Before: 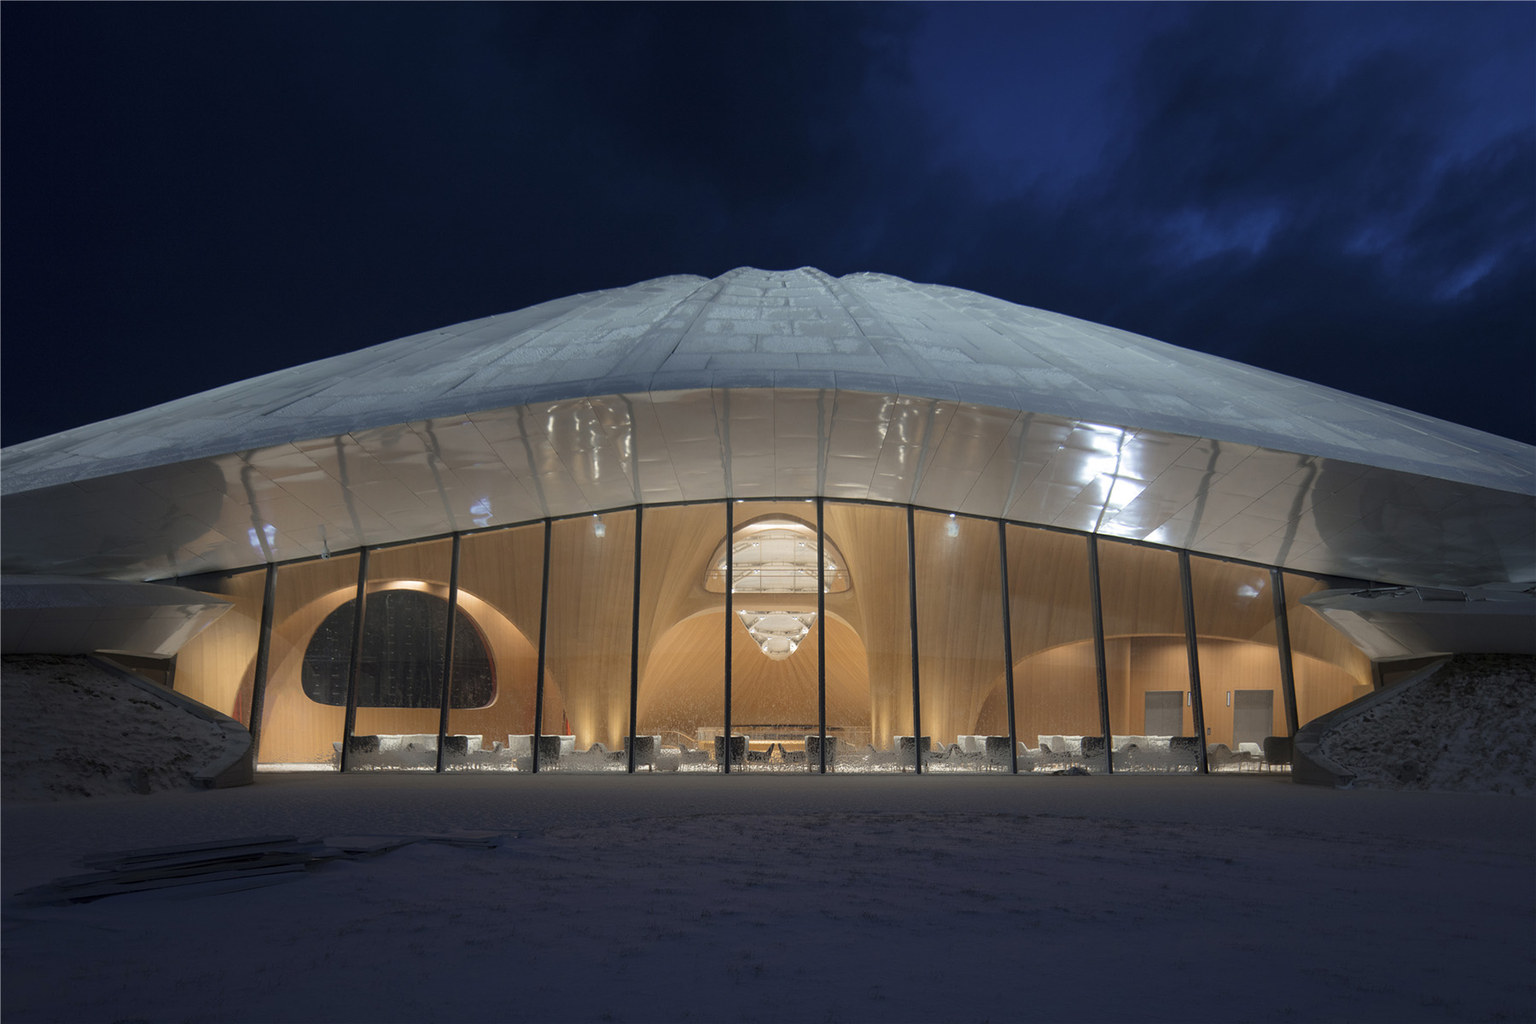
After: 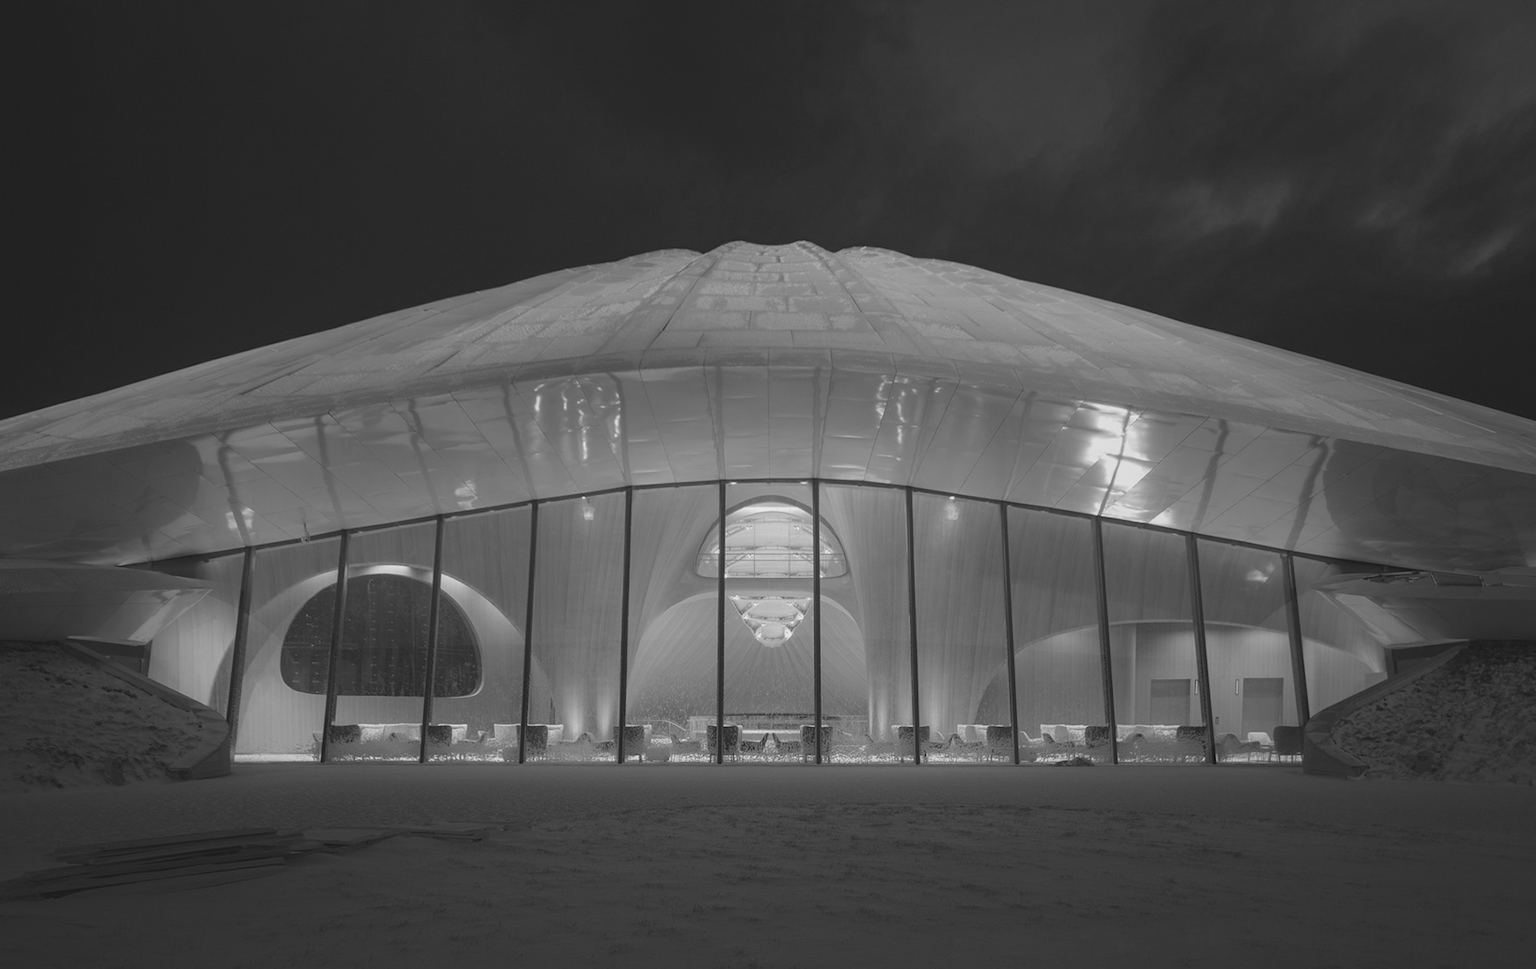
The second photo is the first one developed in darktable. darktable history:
local contrast: on, module defaults
vignetting: fall-off start 18.21%, fall-off radius 137.95%, brightness -0.207, center (-0.078, 0.066), width/height ratio 0.62, shape 0.59
color balance rgb: linear chroma grading › global chroma 15%, perceptual saturation grading › global saturation 30%
crop: left 1.964%, top 3.251%, right 1.122%, bottom 4.933%
monochrome: on, module defaults
contrast brightness saturation: contrast -0.28
